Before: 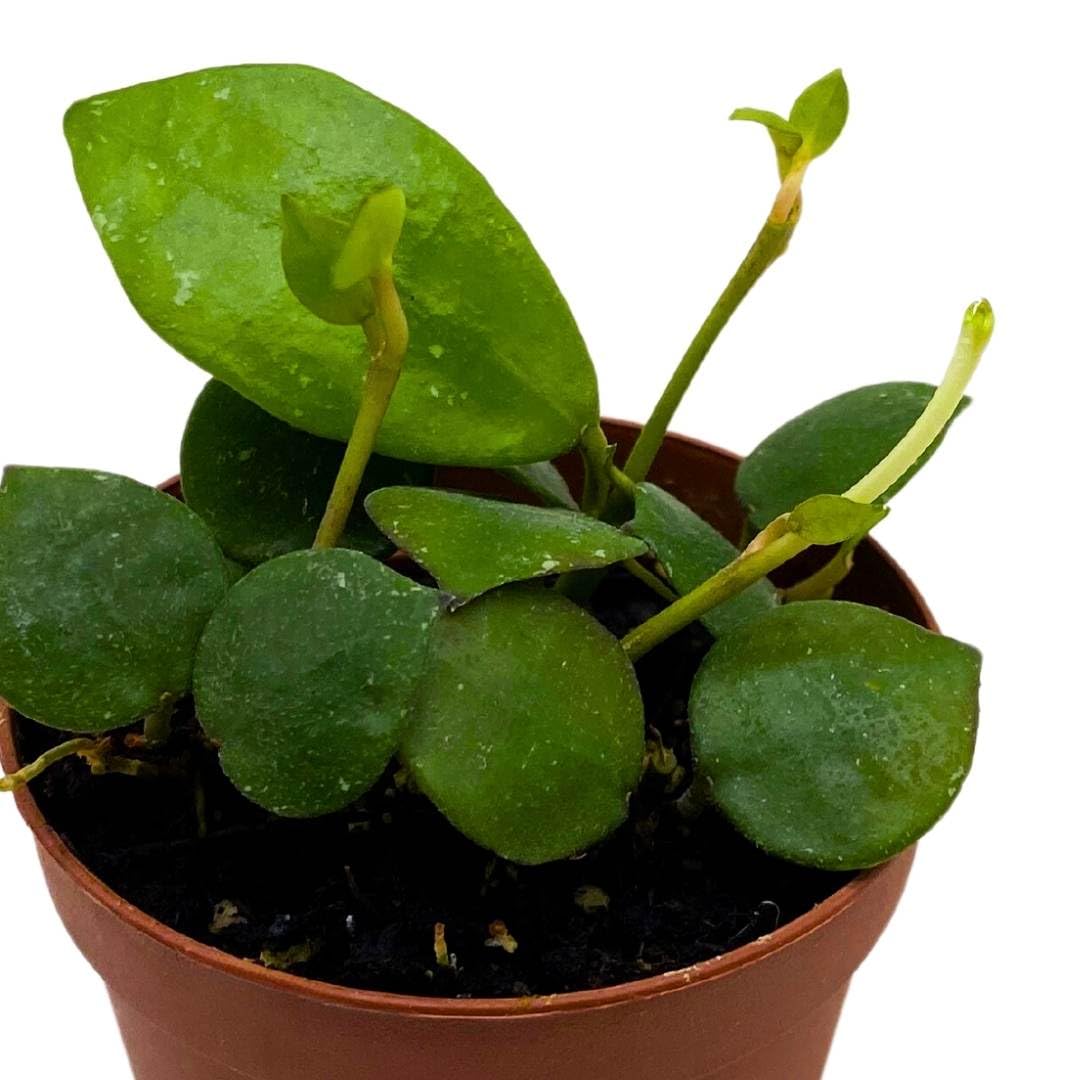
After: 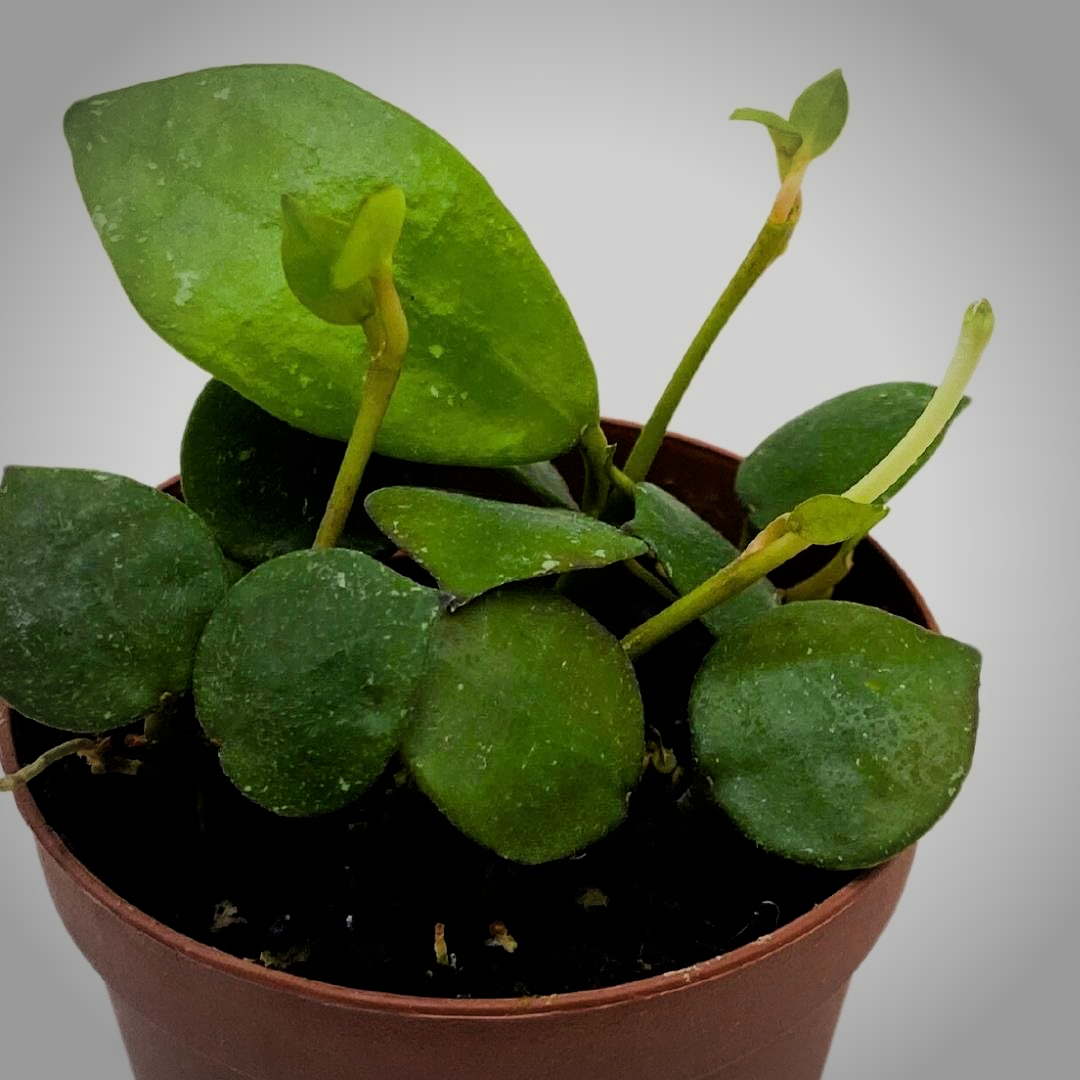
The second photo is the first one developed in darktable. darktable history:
filmic rgb: black relative exposure -7.31 EV, white relative exposure 5.07 EV, hardness 3.2, color science v6 (2022), iterations of high-quality reconstruction 0
vignetting: fall-off start 71.92%, unbound false
